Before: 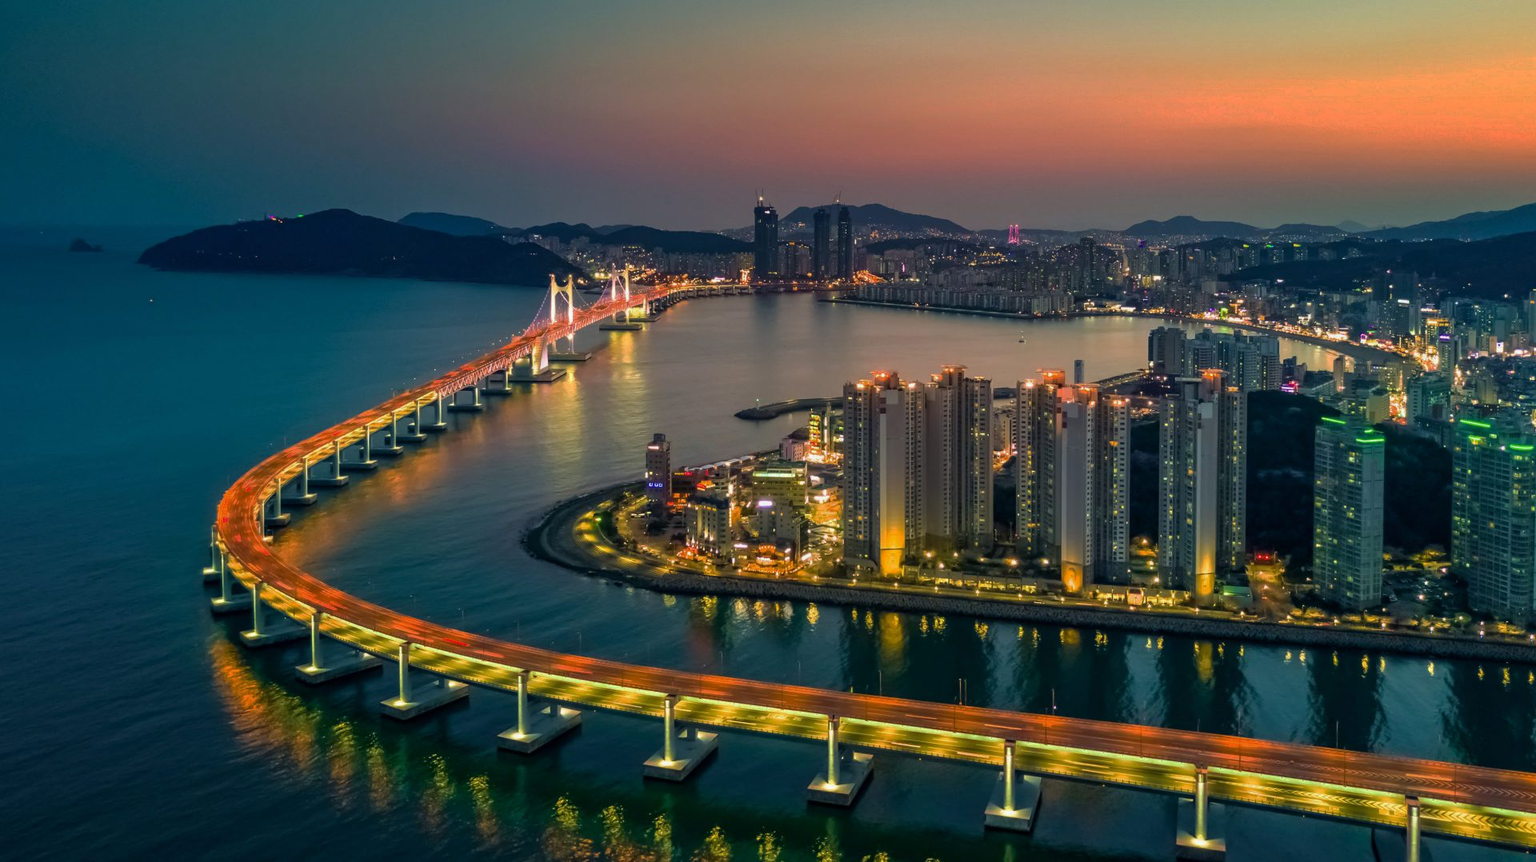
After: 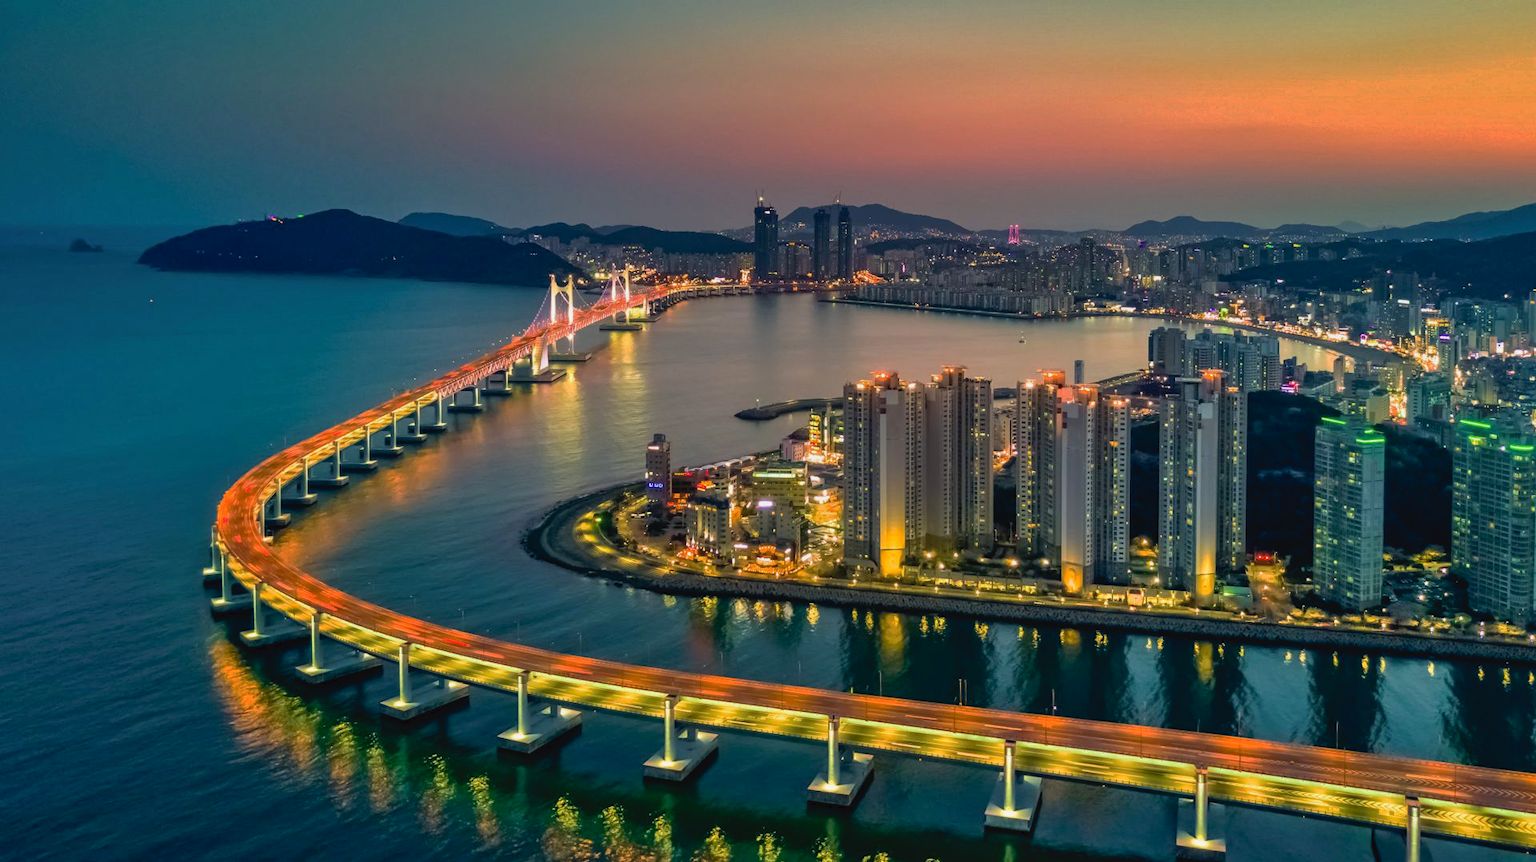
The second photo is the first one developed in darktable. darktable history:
shadows and highlights: white point adjustment -3.64, highlights -63.34, highlights color adjustment 42%, soften with gaussian
tone curve: curves: ch0 [(0, 0) (0.003, 0.032) (0.011, 0.033) (0.025, 0.036) (0.044, 0.046) (0.069, 0.069) (0.1, 0.108) (0.136, 0.157) (0.177, 0.208) (0.224, 0.256) (0.277, 0.313) (0.335, 0.379) (0.399, 0.444) (0.468, 0.514) (0.543, 0.595) (0.623, 0.687) (0.709, 0.772) (0.801, 0.854) (0.898, 0.933) (1, 1)], preserve colors none
